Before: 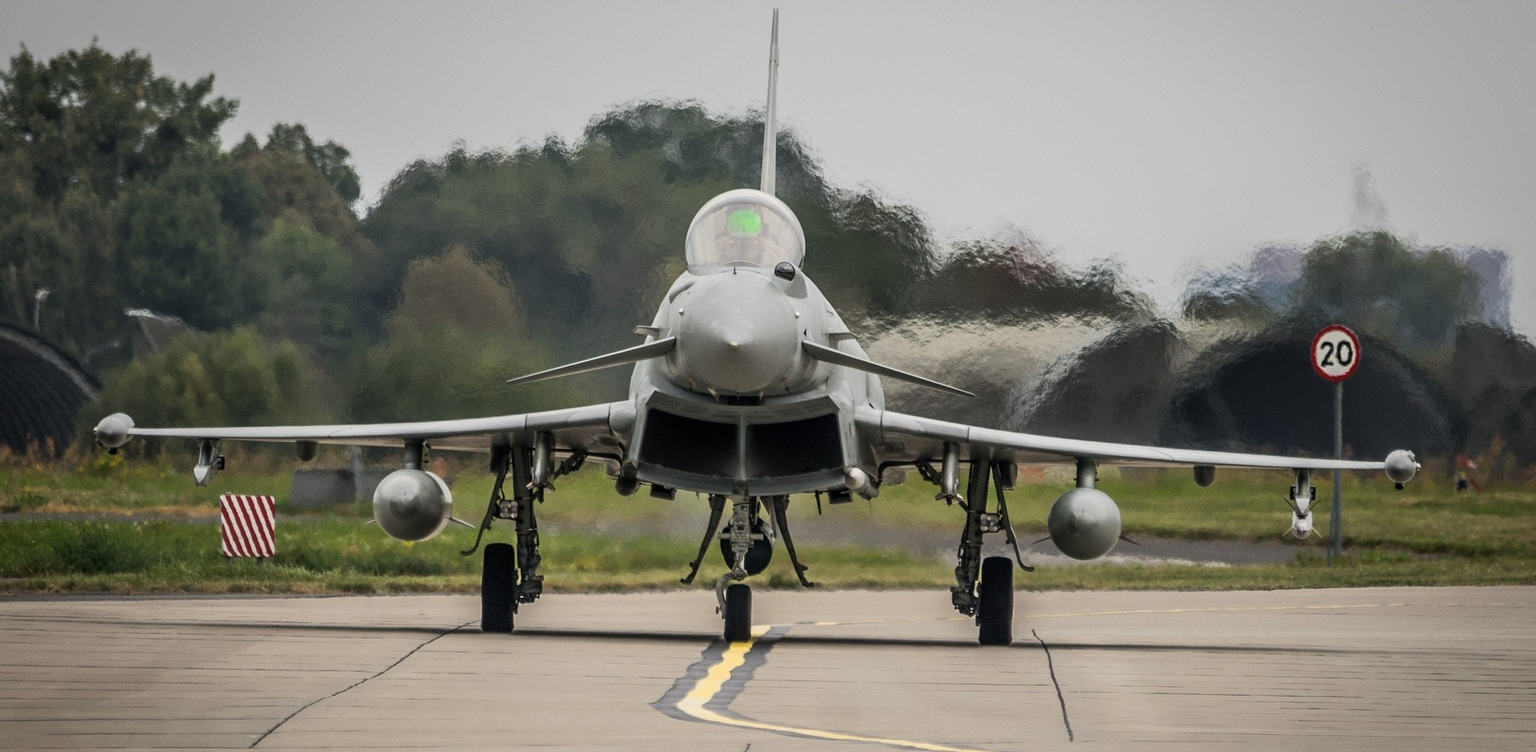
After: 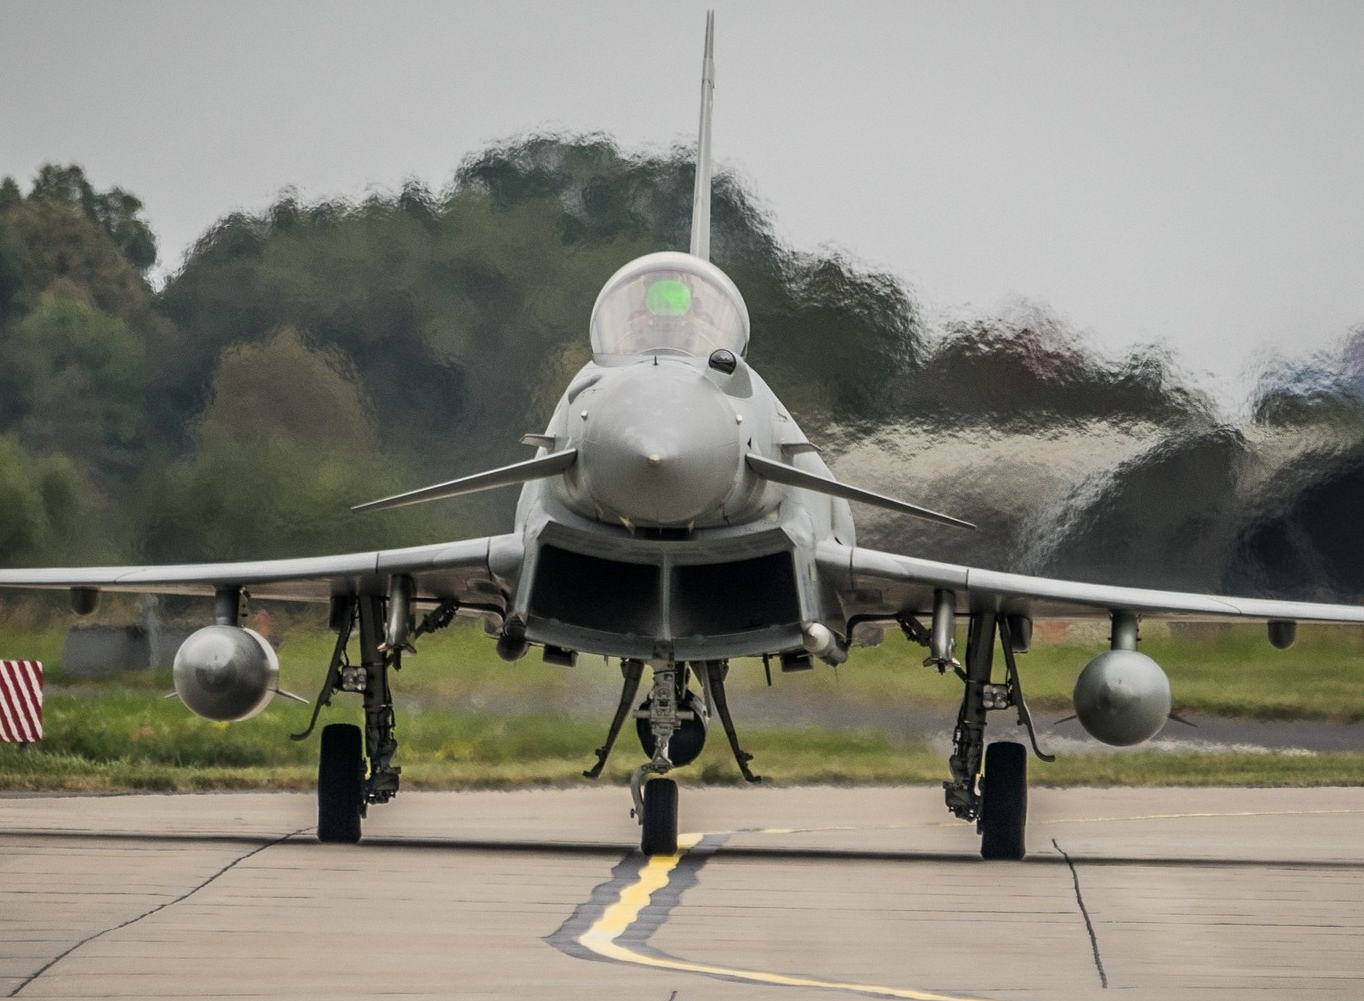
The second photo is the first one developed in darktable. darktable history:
crop and rotate: left 15.859%, right 17.518%
